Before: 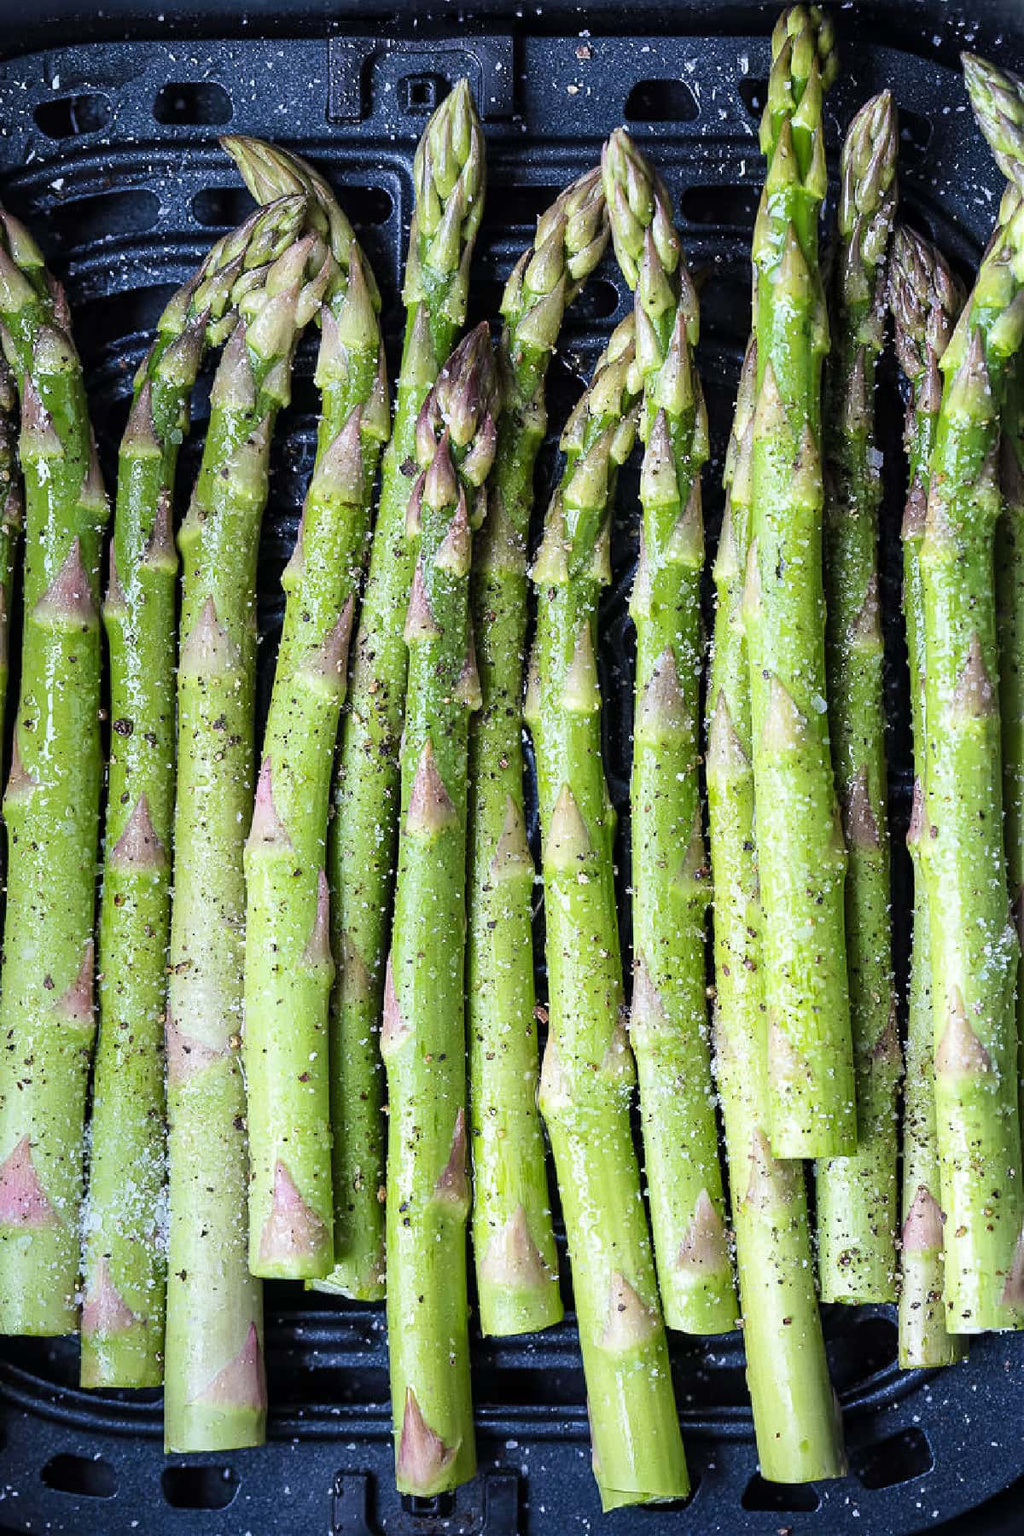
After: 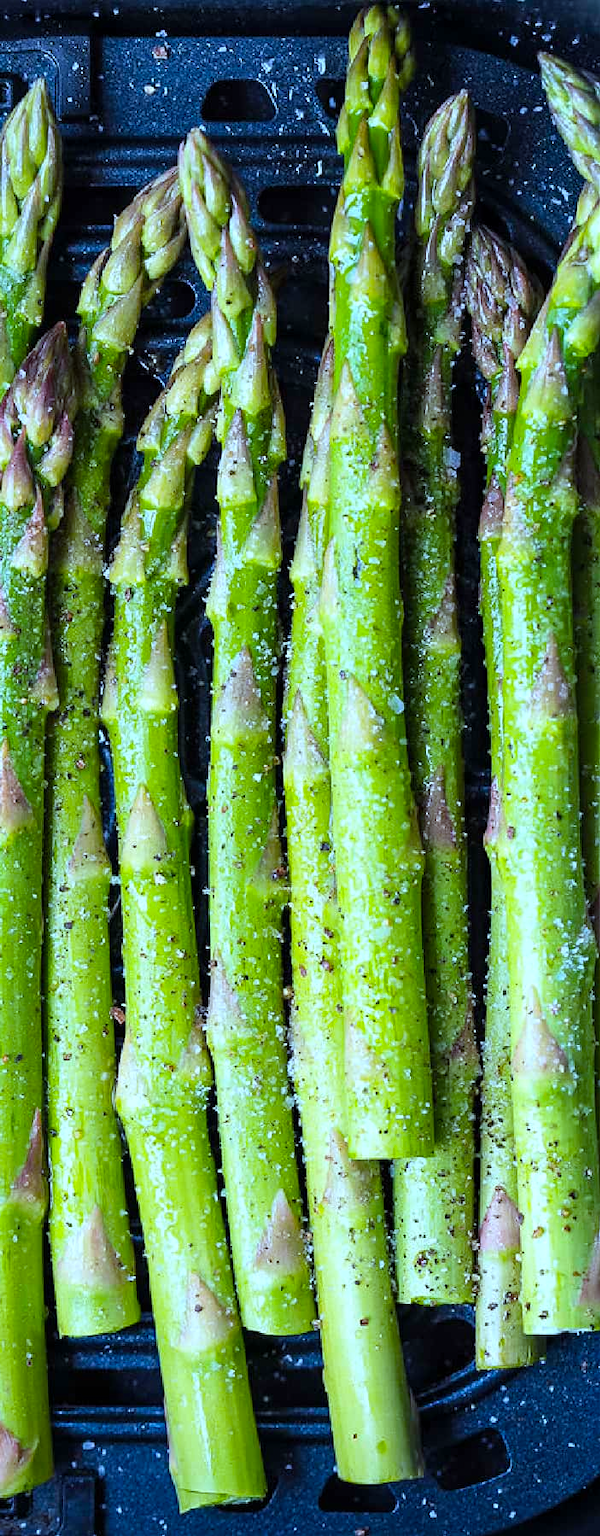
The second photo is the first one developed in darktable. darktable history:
white balance: red 0.983, blue 1.036
color correction: highlights a* -10.04, highlights b* -10.37
crop: left 41.402%
color balance rgb: perceptual saturation grading › global saturation 30%, global vibrance 20%
tone equalizer: on, module defaults
